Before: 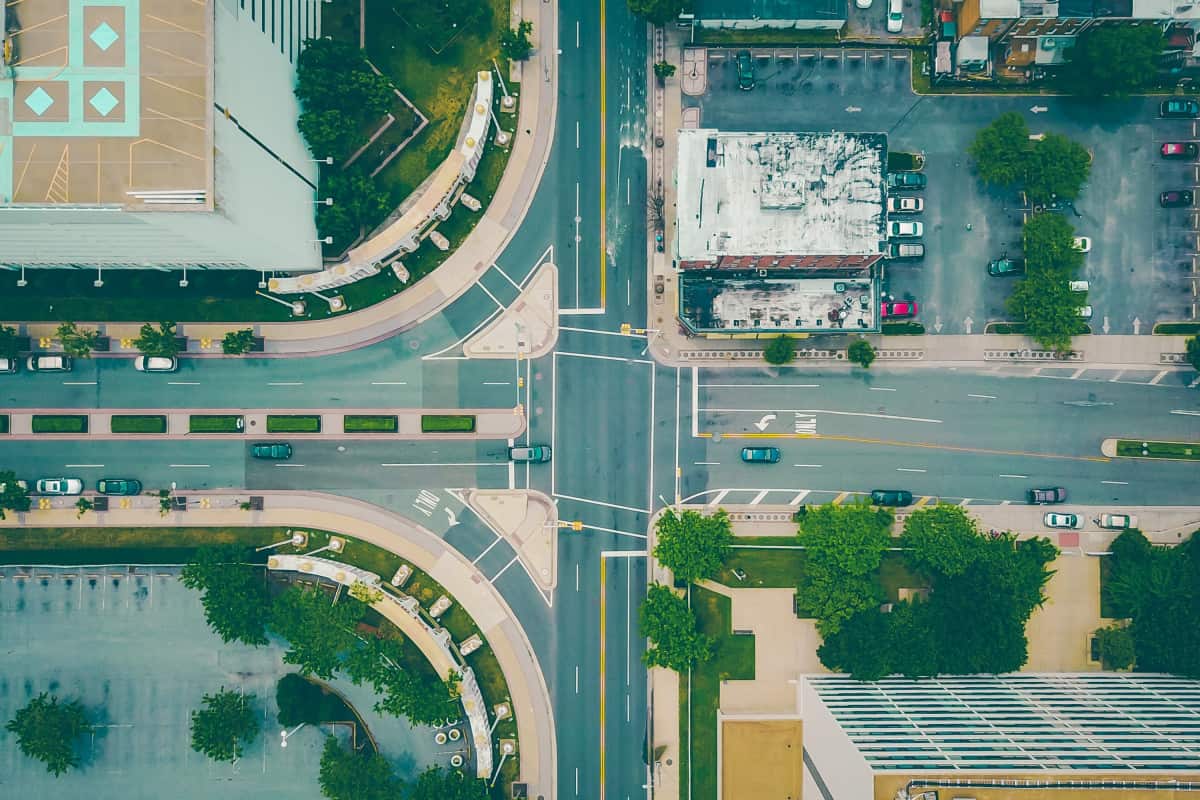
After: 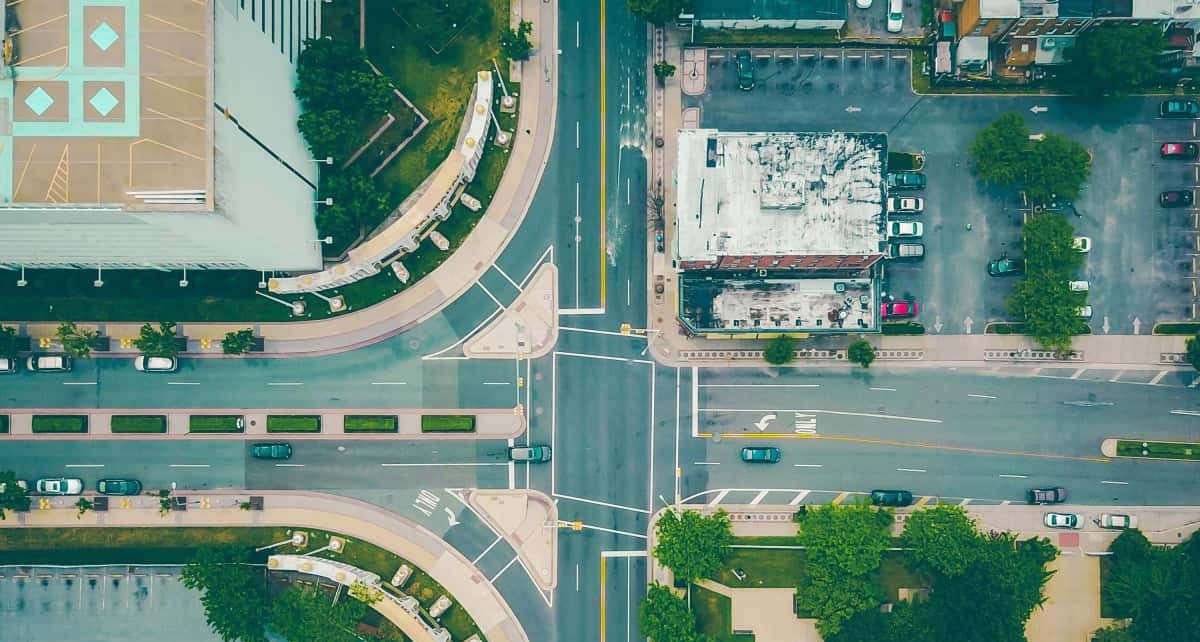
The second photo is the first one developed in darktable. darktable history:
color correction: highlights a* -0.137, highlights b* 0.137
crop: bottom 19.644%
shadows and highlights: shadows -10, white point adjustment 1.5, highlights 10
